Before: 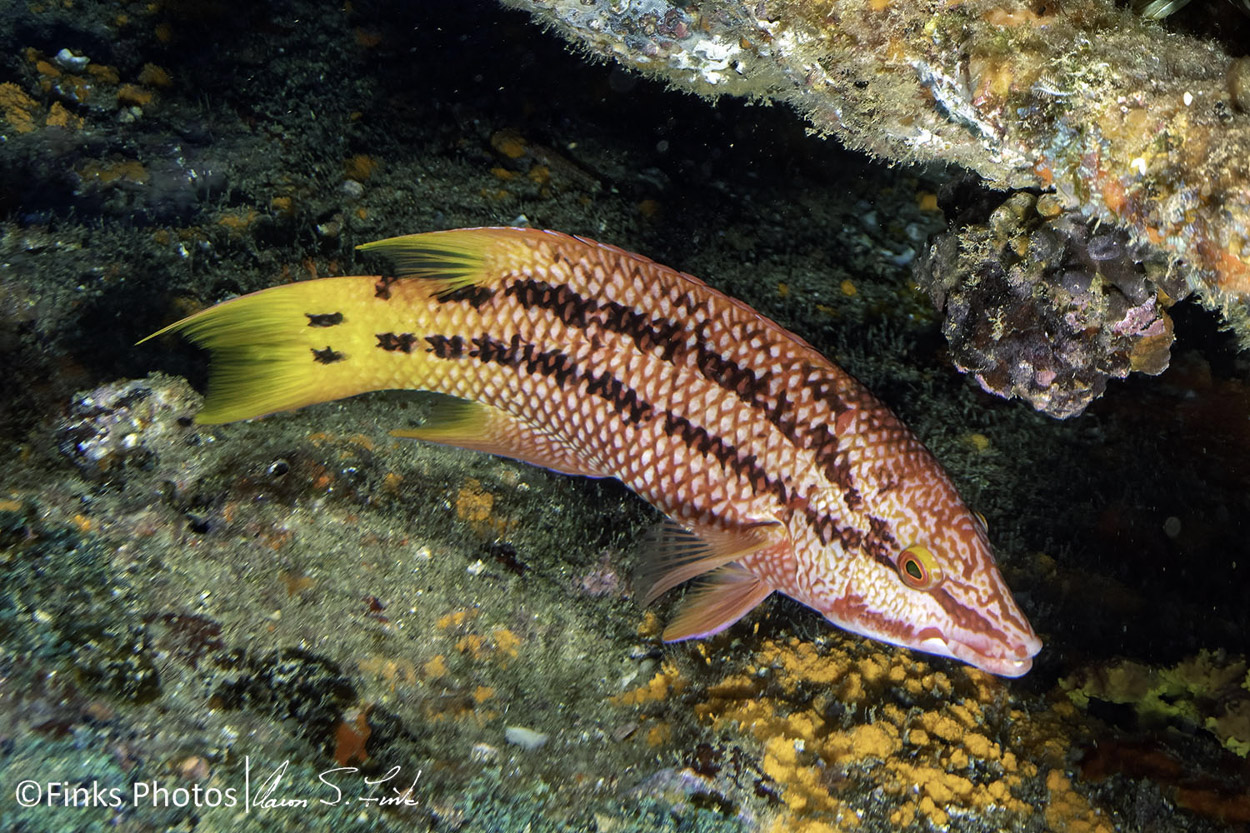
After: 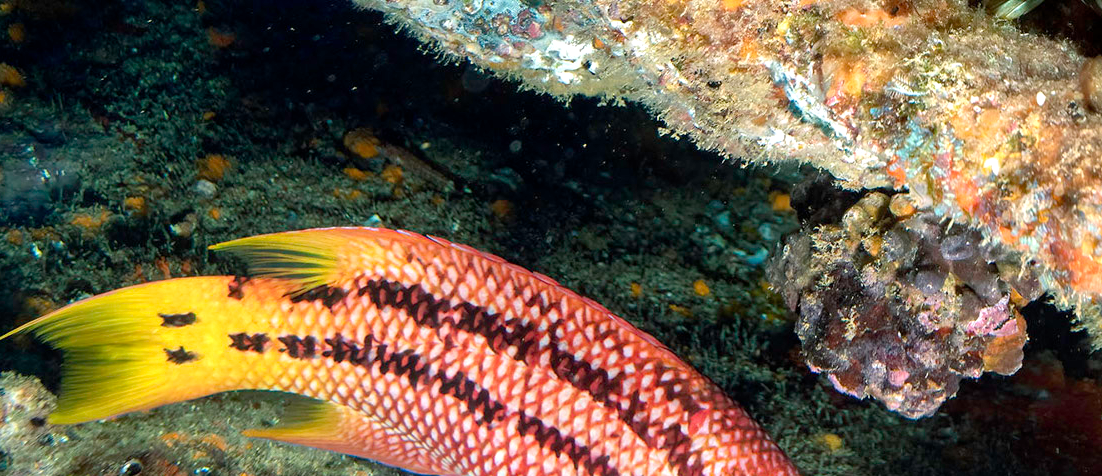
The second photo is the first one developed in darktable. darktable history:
exposure: exposure 0.29 EV, compensate highlight preservation false
crop and rotate: left 11.812%, bottom 42.776%
